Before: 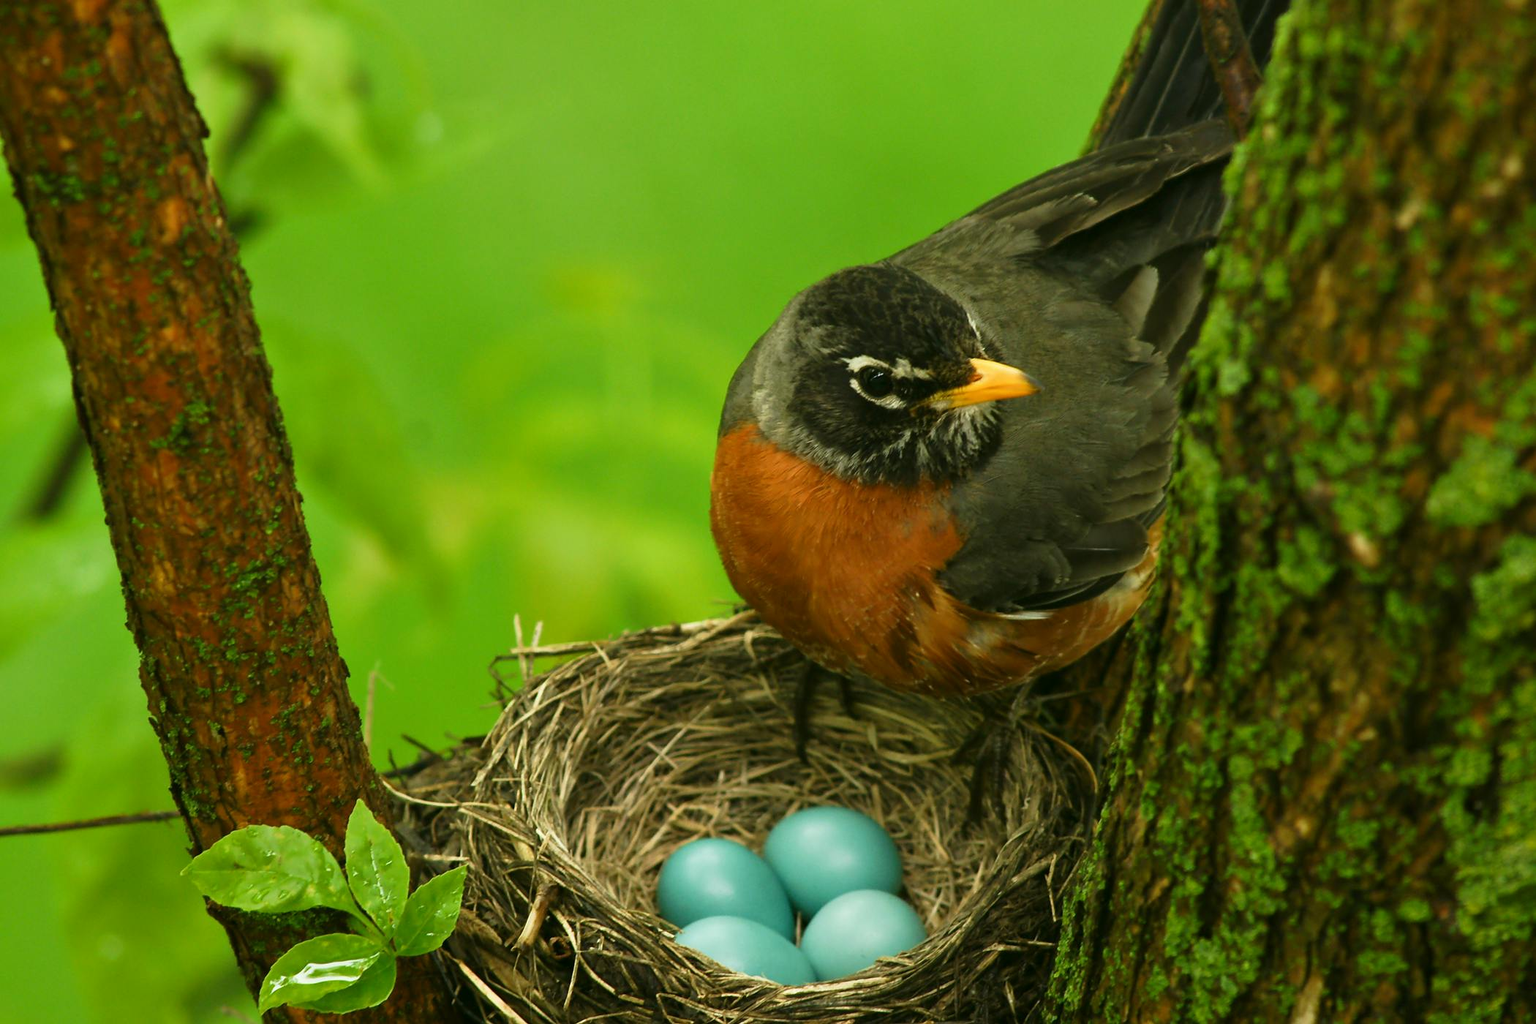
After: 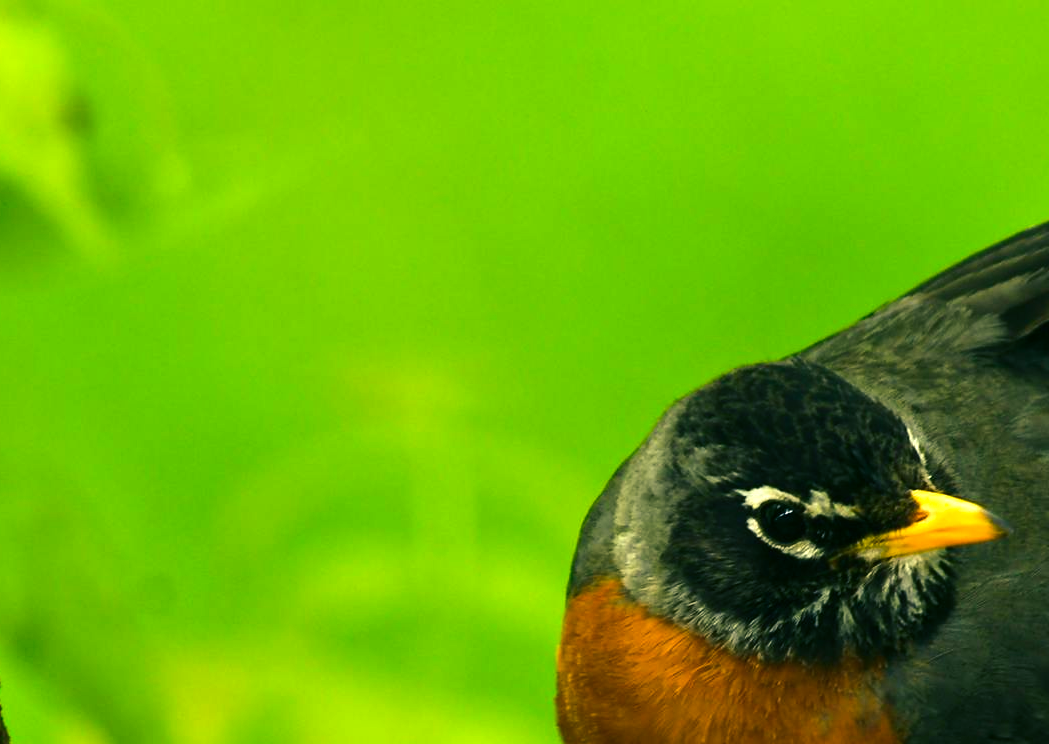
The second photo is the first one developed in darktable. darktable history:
crop: left 19.767%, right 30.235%, bottom 46.823%
color balance rgb: shadows lift › luminance -40.723%, shadows lift › chroma 13.903%, shadows lift › hue 257.29°, linear chroma grading › global chroma 8.738%, perceptual saturation grading › global saturation 0.582%, perceptual brilliance grading › highlights 19.624%, perceptual brilliance grading › mid-tones 19.625%, perceptual brilliance grading › shadows -20.481%, global vibrance 20%
